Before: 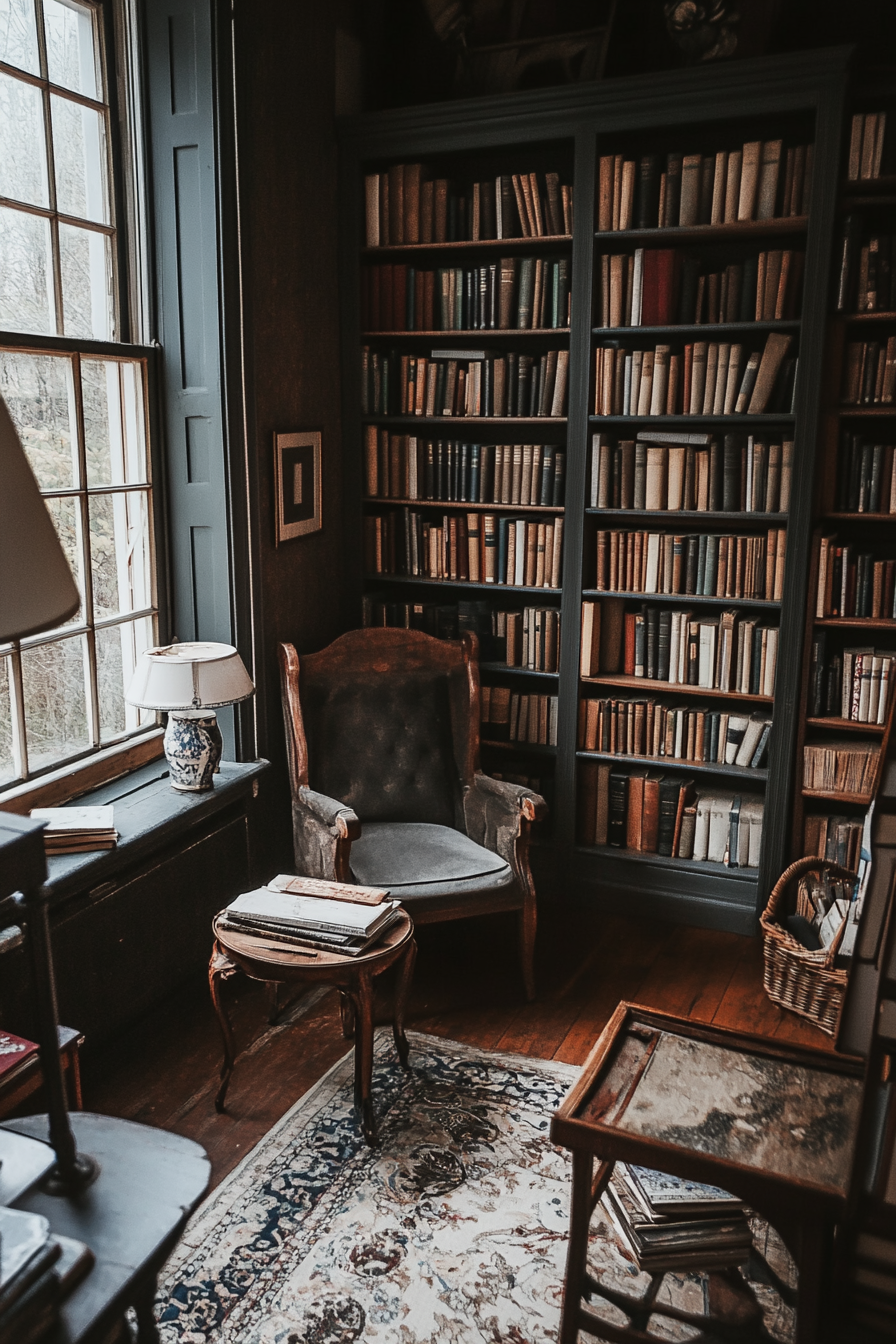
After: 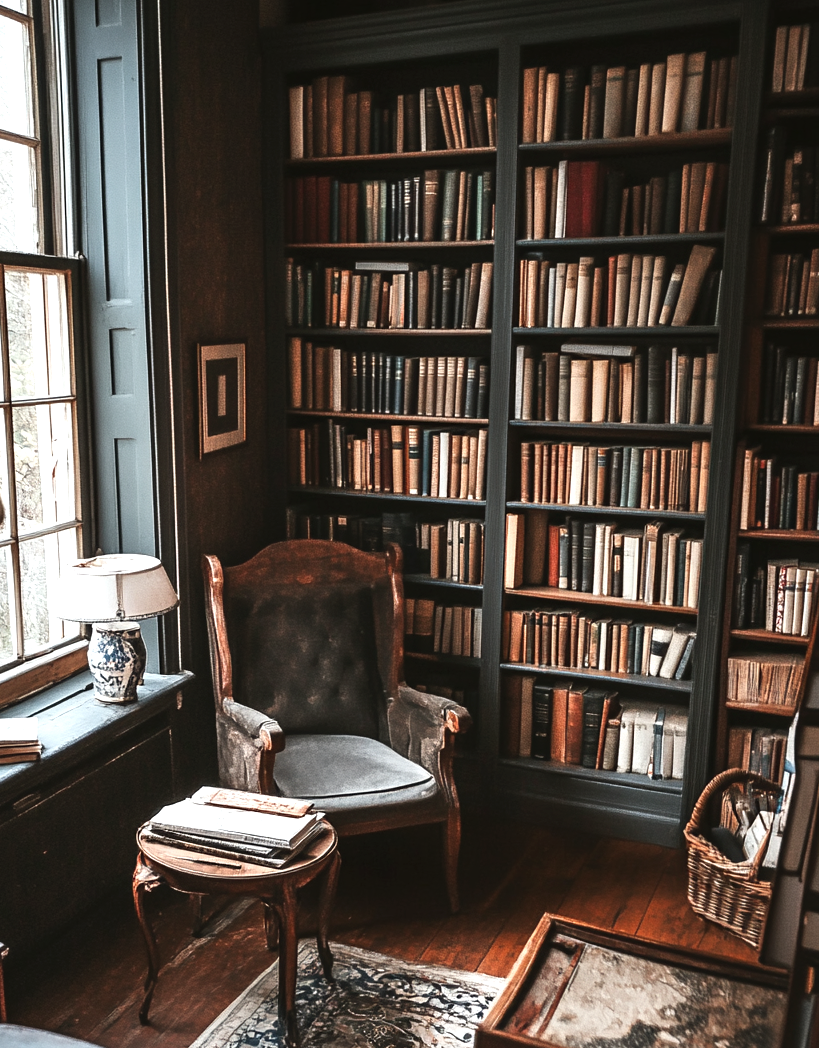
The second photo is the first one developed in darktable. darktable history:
exposure: exposure 0.299 EV, compensate exposure bias true, compensate highlight preservation false
crop: left 8.557%, top 6.605%, bottom 15.348%
levels: levels [0, 0.43, 0.859]
